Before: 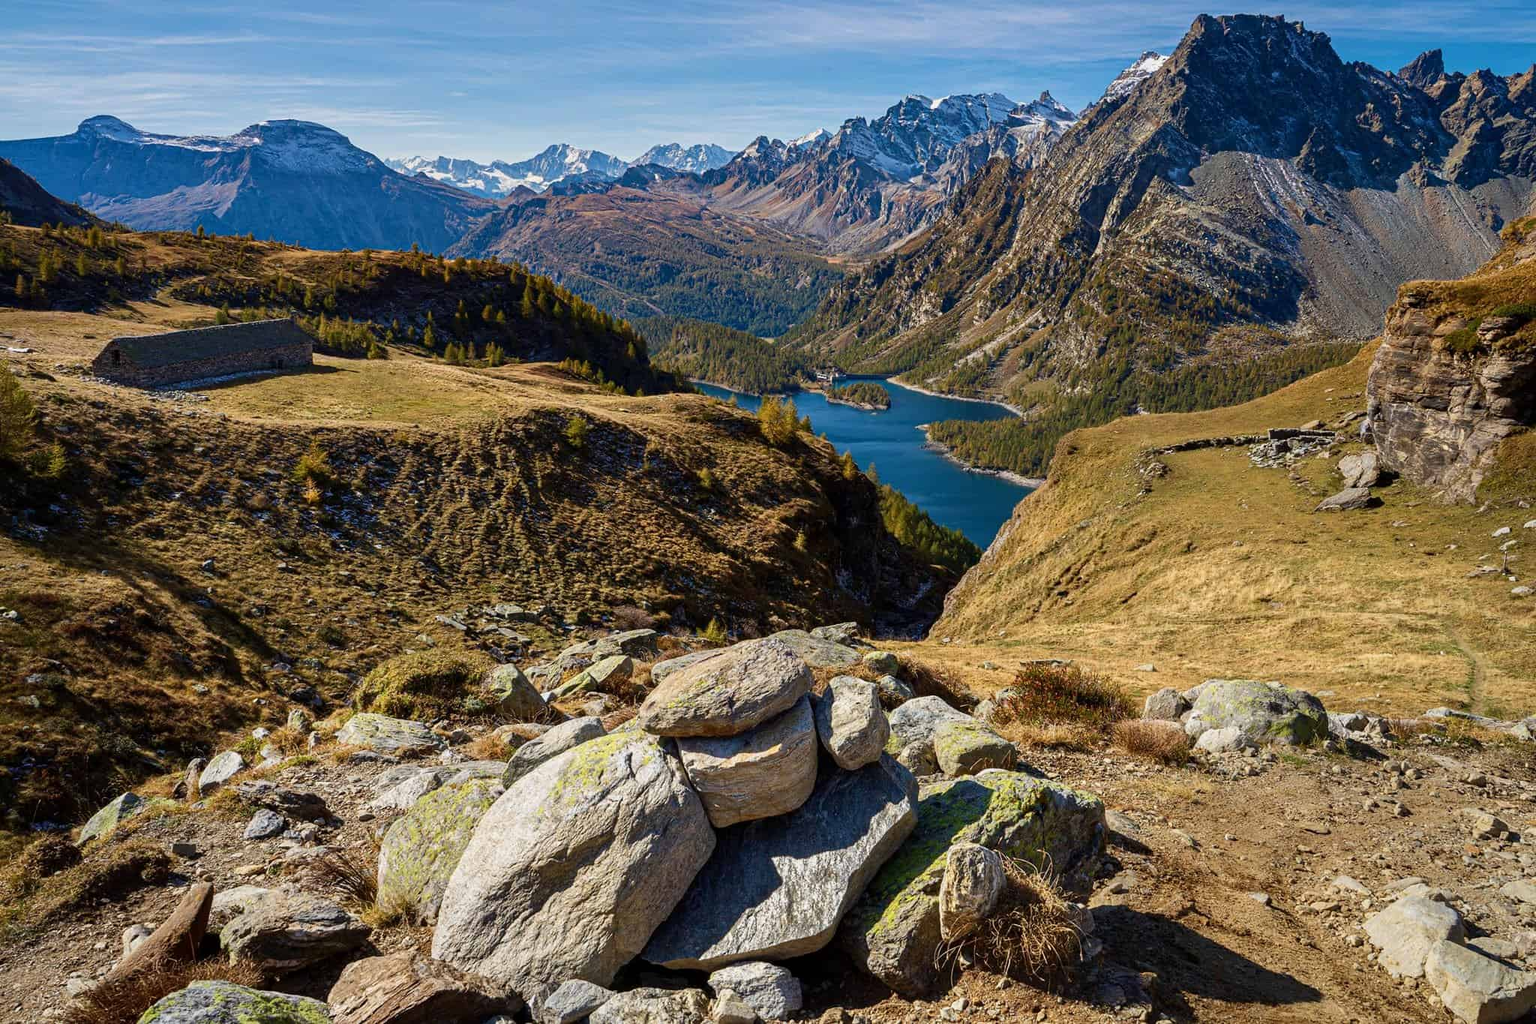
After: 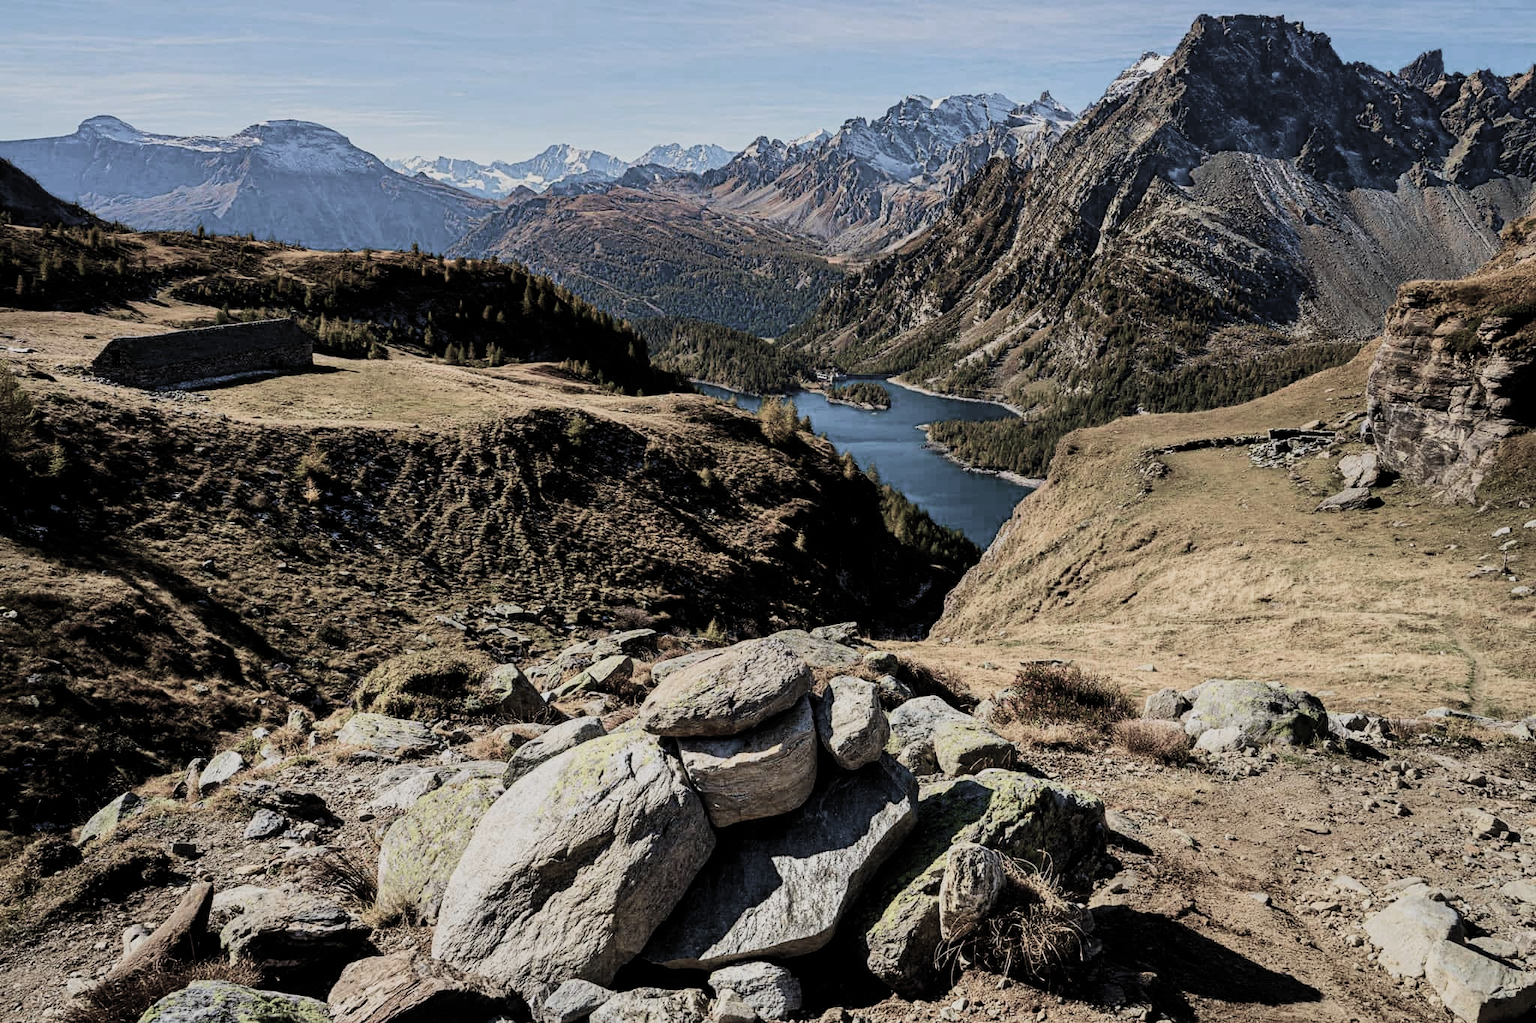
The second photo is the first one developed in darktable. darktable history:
filmic rgb: black relative exposure -5.14 EV, white relative exposure 4 EV, hardness 2.88, contrast 1.393, highlights saturation mix -20.01%, color science v5 (2021), contrast in shadows safe, contrast in highlights safe
